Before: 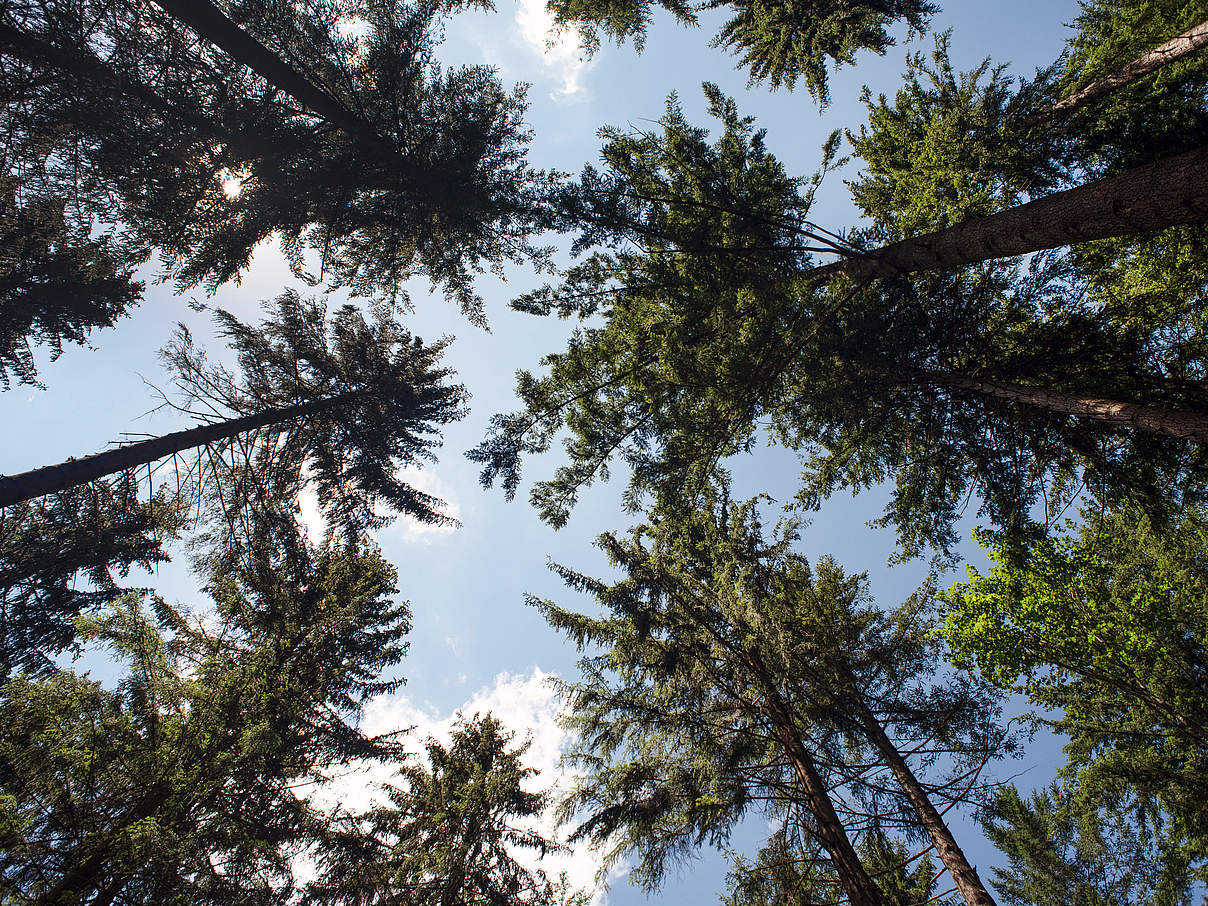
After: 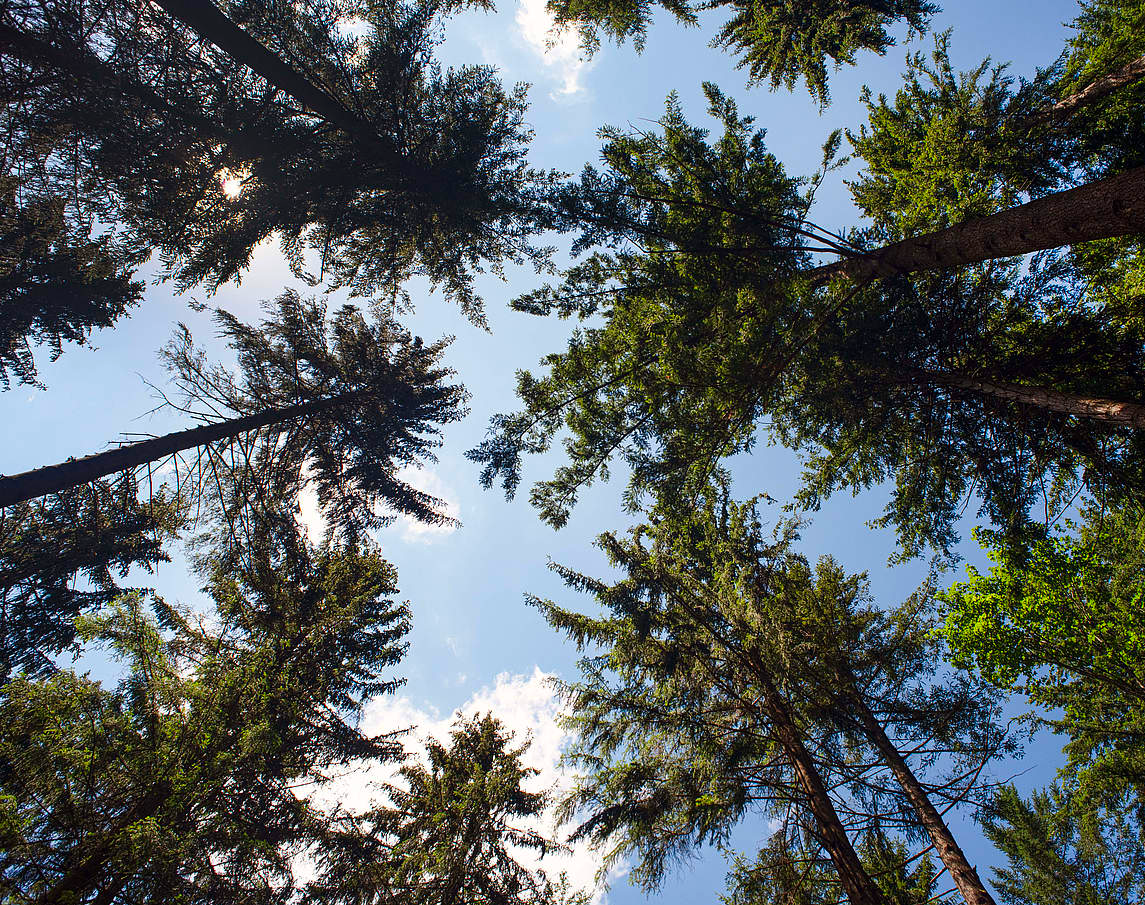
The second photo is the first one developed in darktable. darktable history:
crop and rotate: right 5.163%
contrast brightness saturation: brightness -0.026, saturation 0.364
